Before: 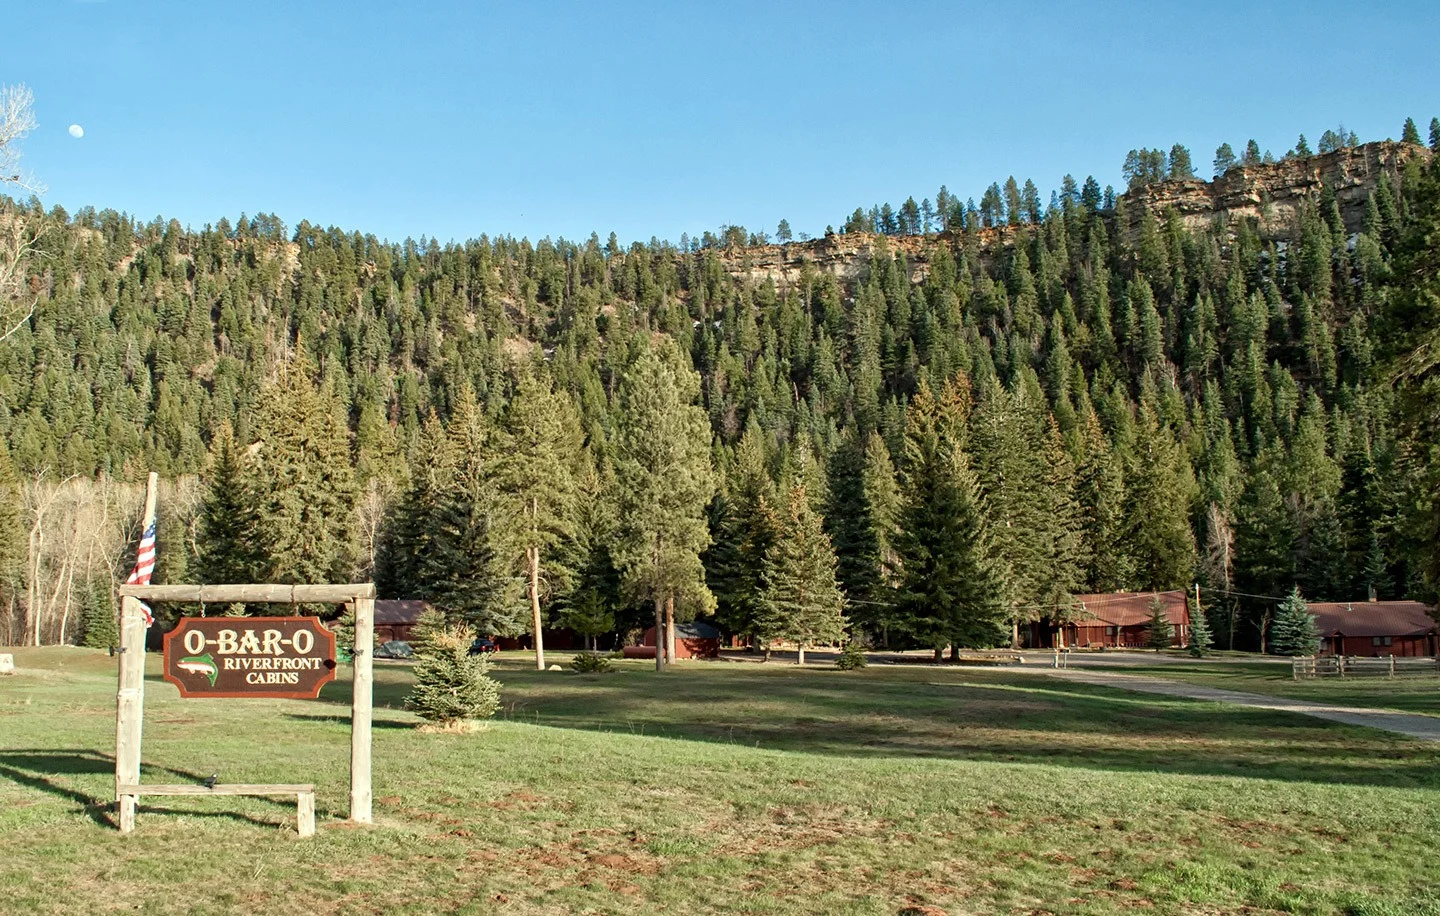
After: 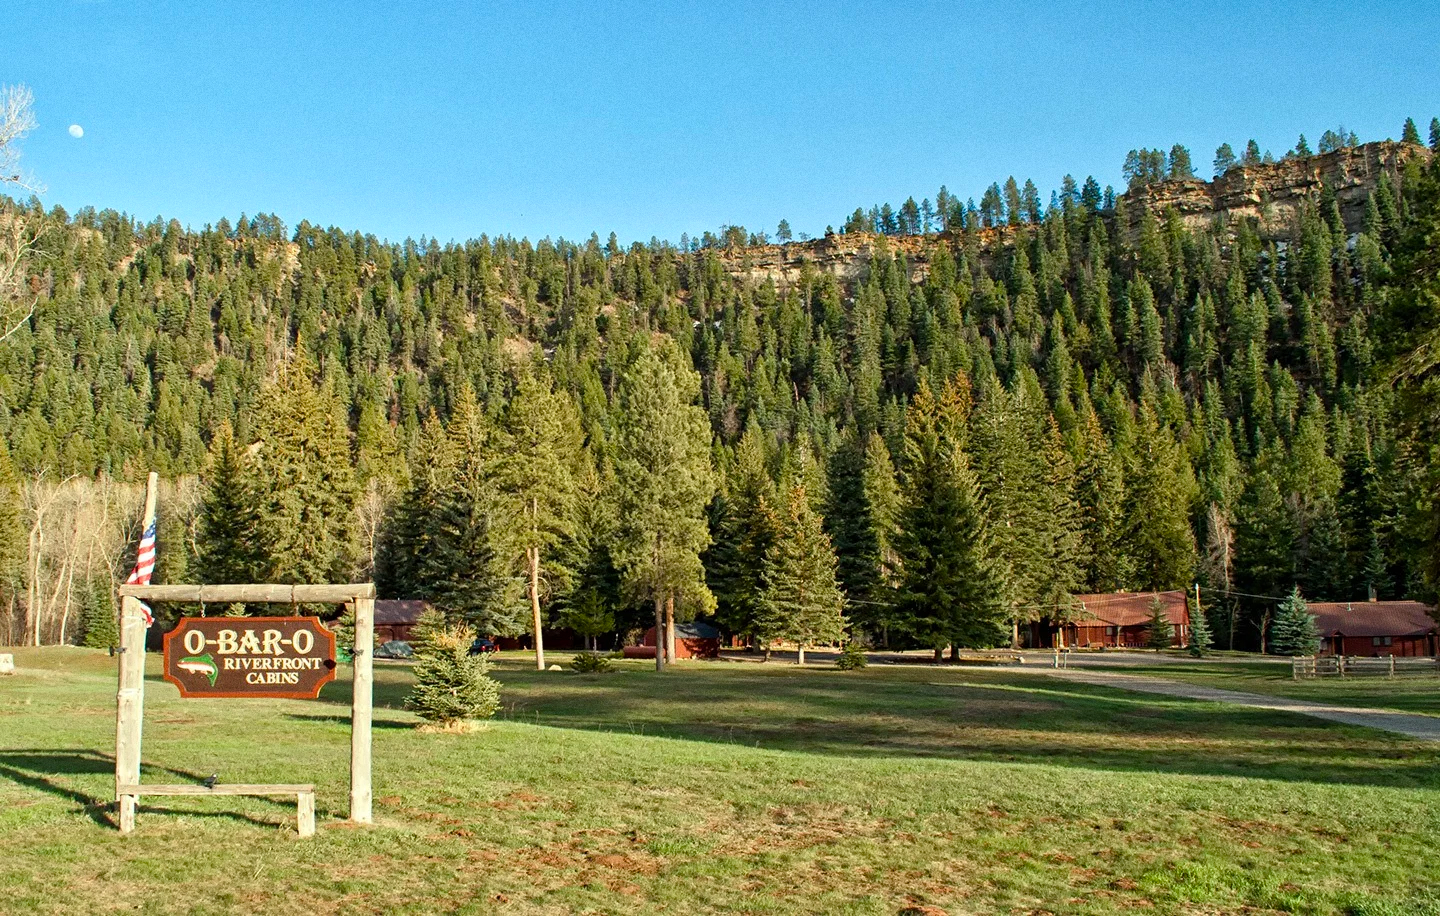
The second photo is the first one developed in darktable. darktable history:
color balance rgb: perceptual saturation grading › global saturation 20%, global vibrance 20%
grain: coarseness 0.47 ISO
